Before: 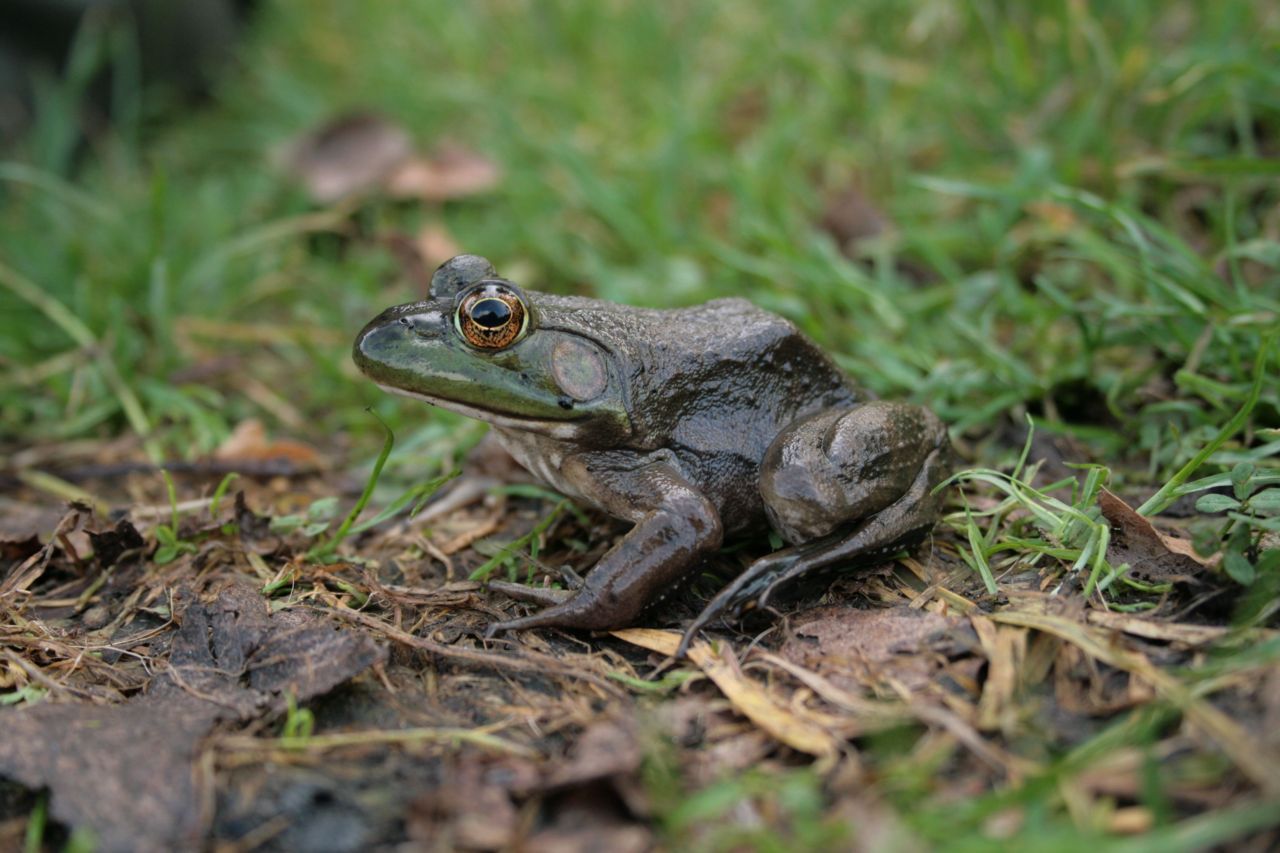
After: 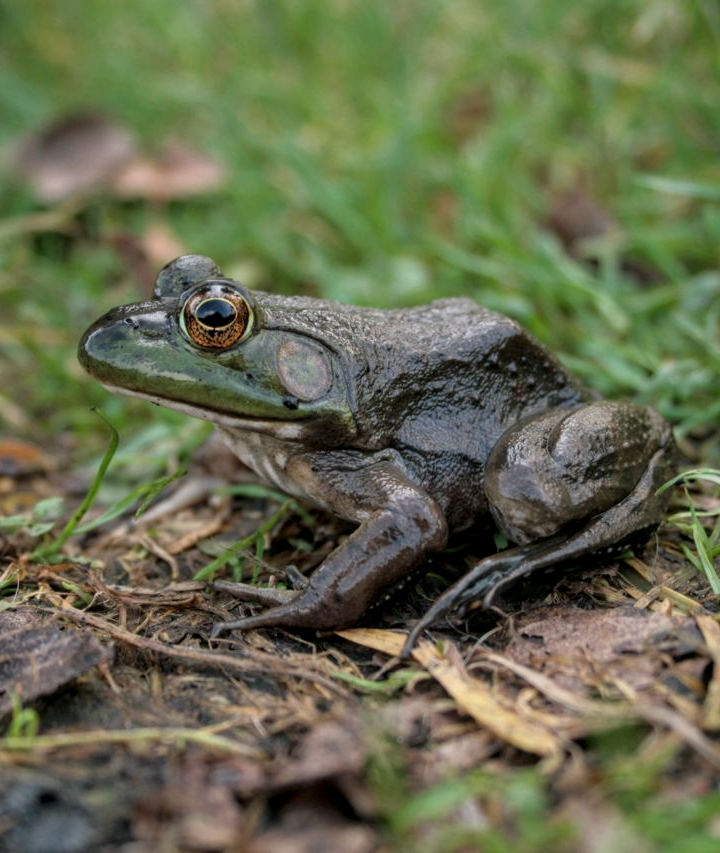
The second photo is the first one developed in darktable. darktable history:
local contrast: on, module defaults
crop: left 21.496%, right 22.254%
